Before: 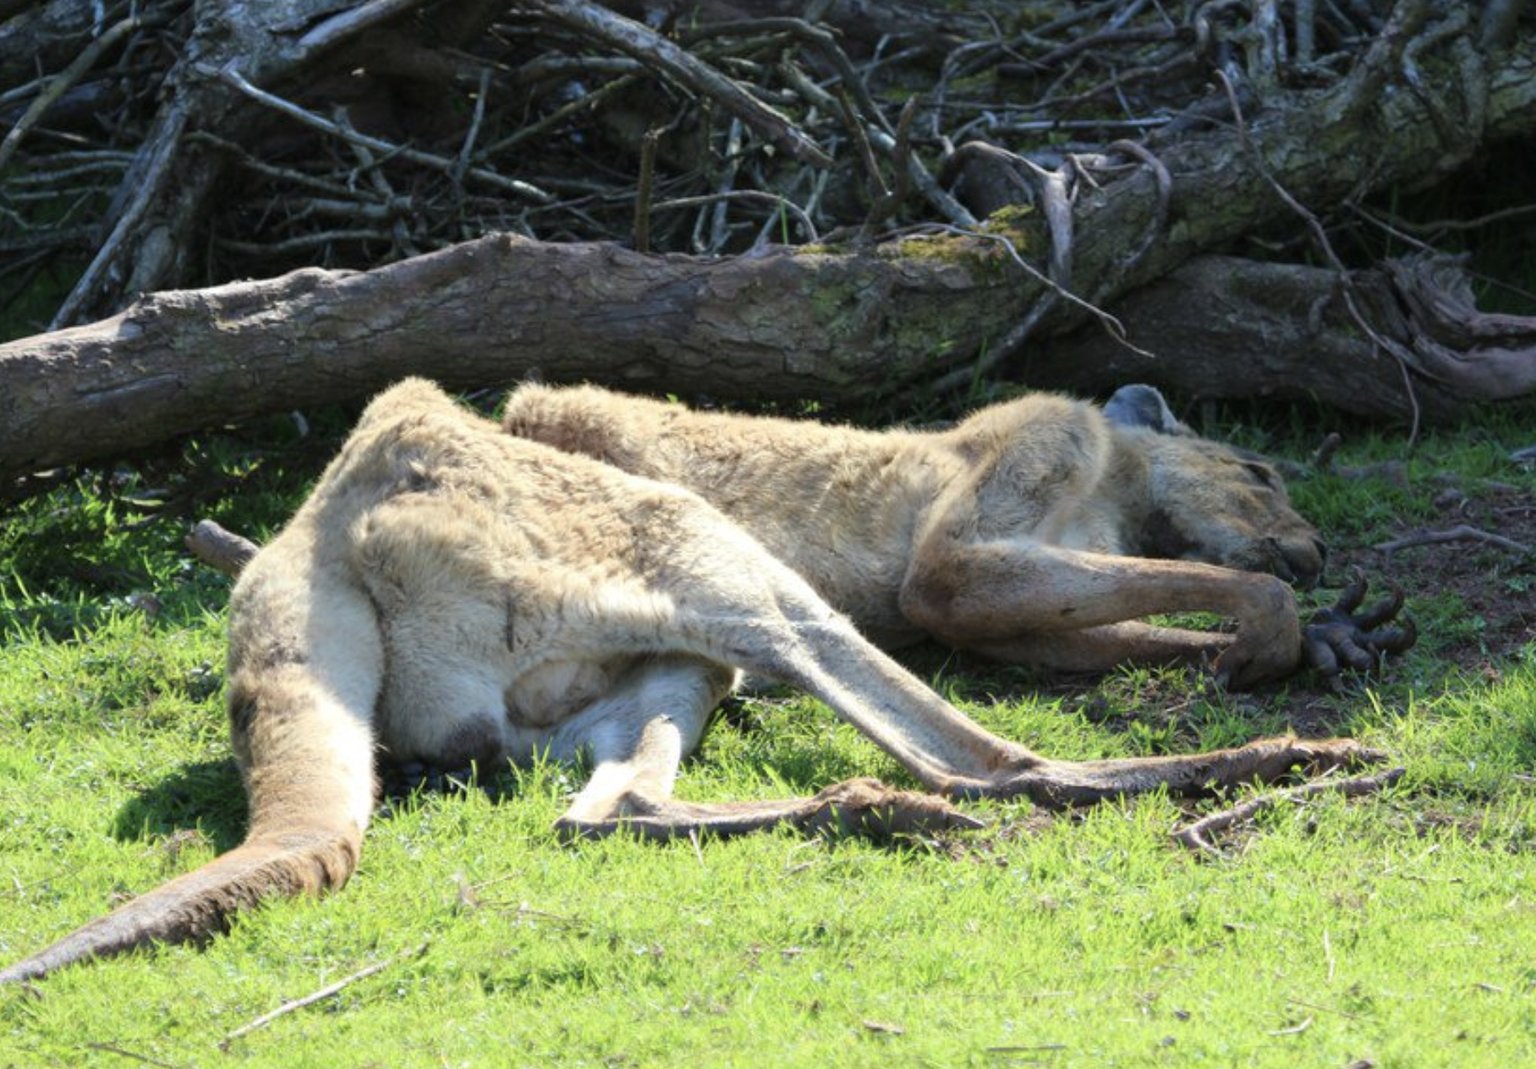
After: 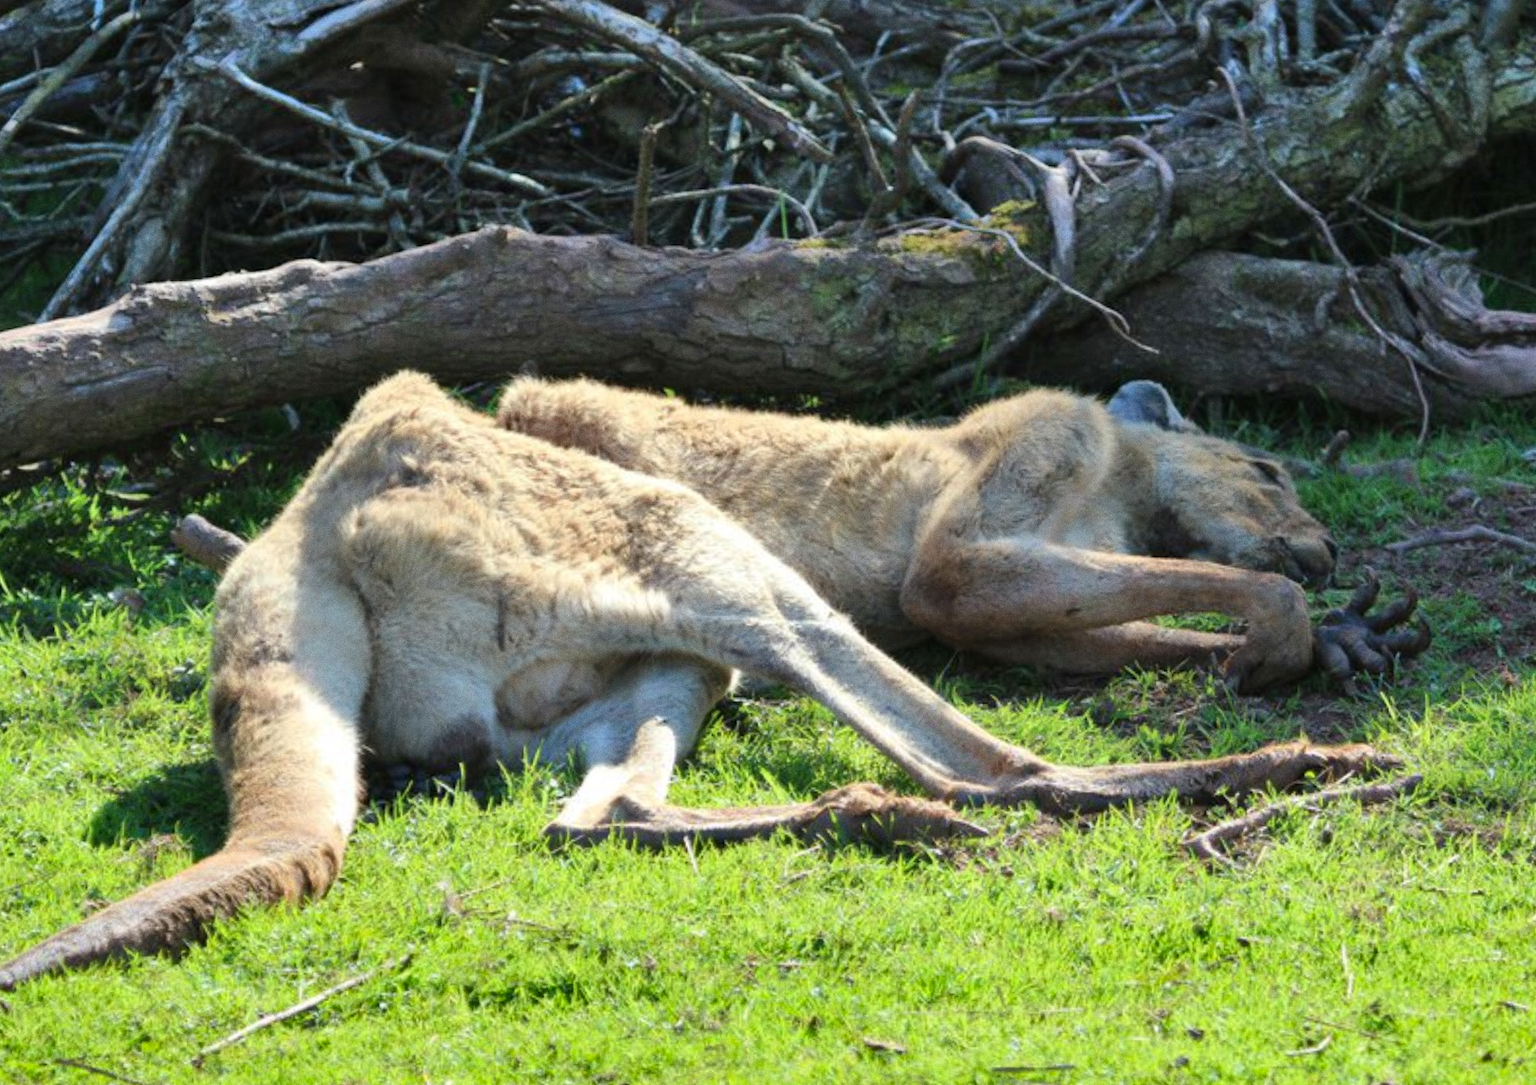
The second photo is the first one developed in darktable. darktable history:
rotate and perspective: rotation 0.226°, lens shift (vertical) -0.042, crop left 0.023, crop right 0.982, crop top 0.006, crop bottom 0.994
shadows and highlights: low approximation 0.01, soften with gaussian
grain: coarseness 0.47 ISO
